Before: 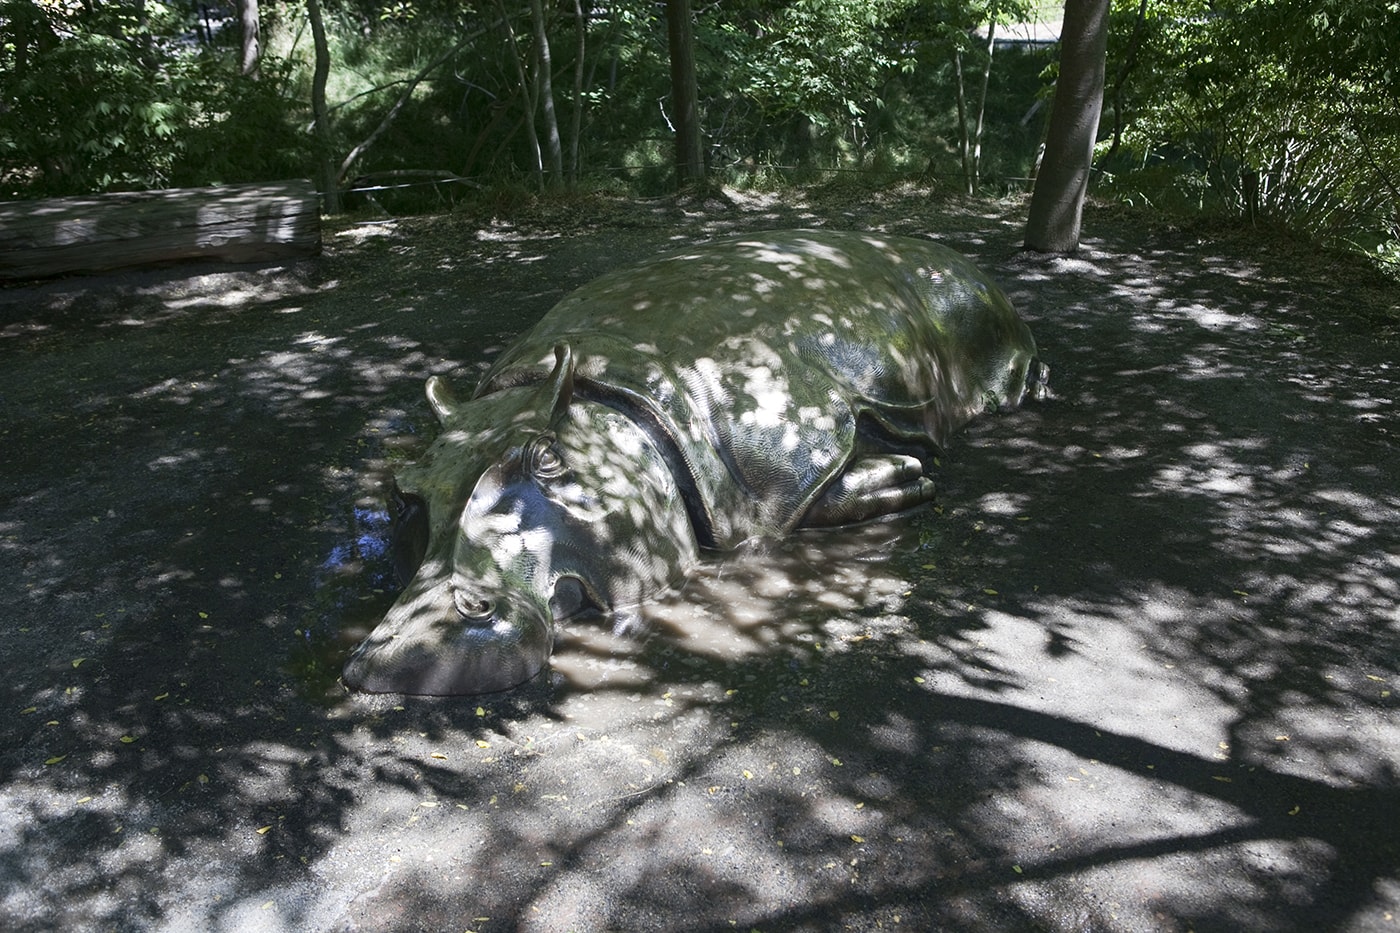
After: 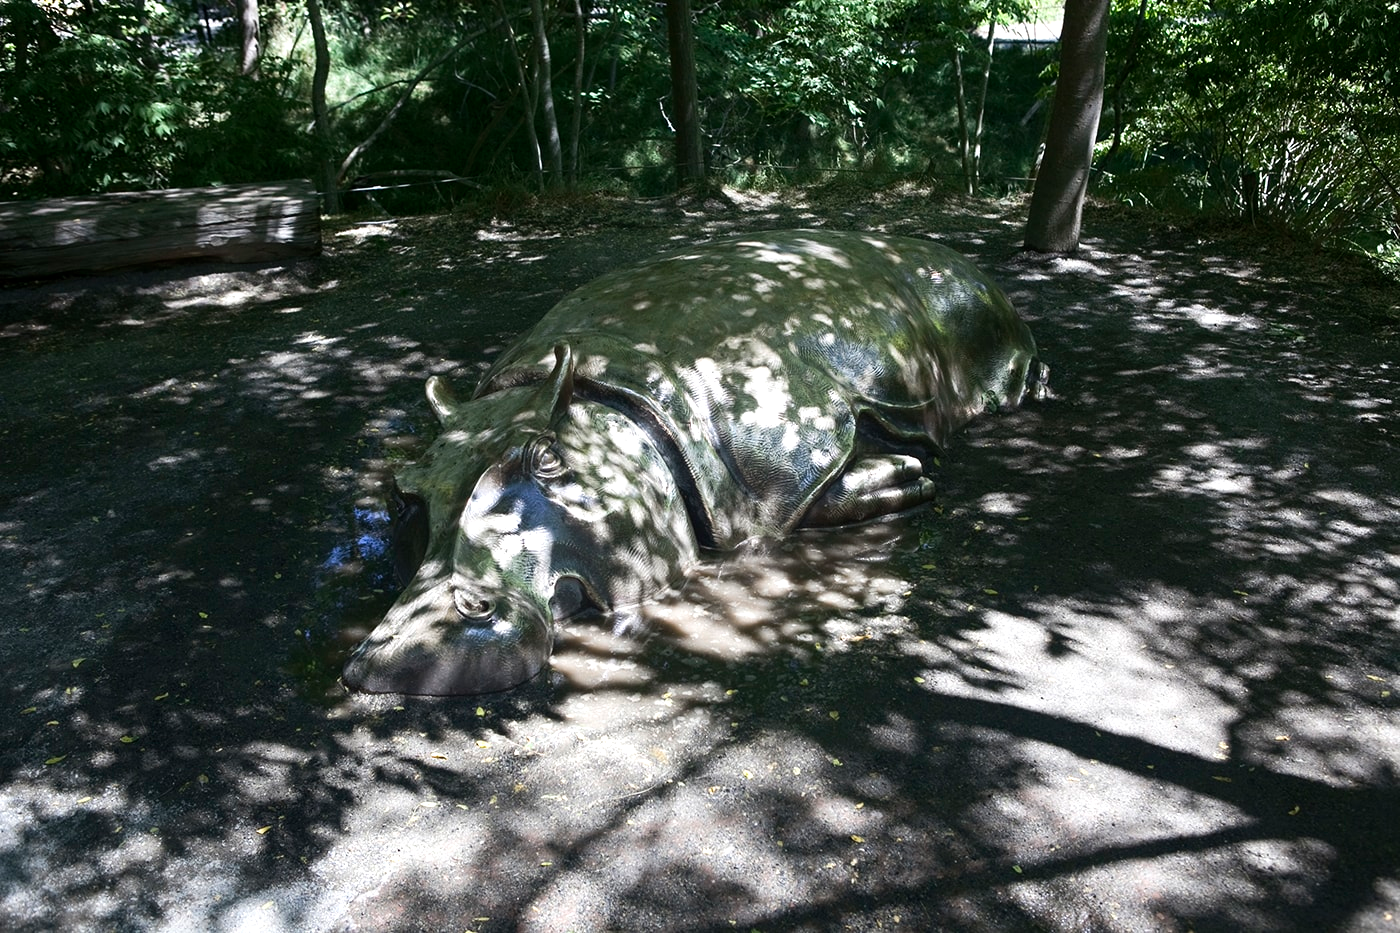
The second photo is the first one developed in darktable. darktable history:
tone equalizer: -8 EV -0.382 EV, -7 EV -0.427 EV, -6 EV -0.334 EV, -5 EV -0.213 EV, -3 EV 0.197 EV, -2 EV 0.329 EV, -1 EV 0.397 EV, +0 EV 0.421 EV, edges refinement/feathering 500, mask exposure compensation -1.57 EV, preserve details no
